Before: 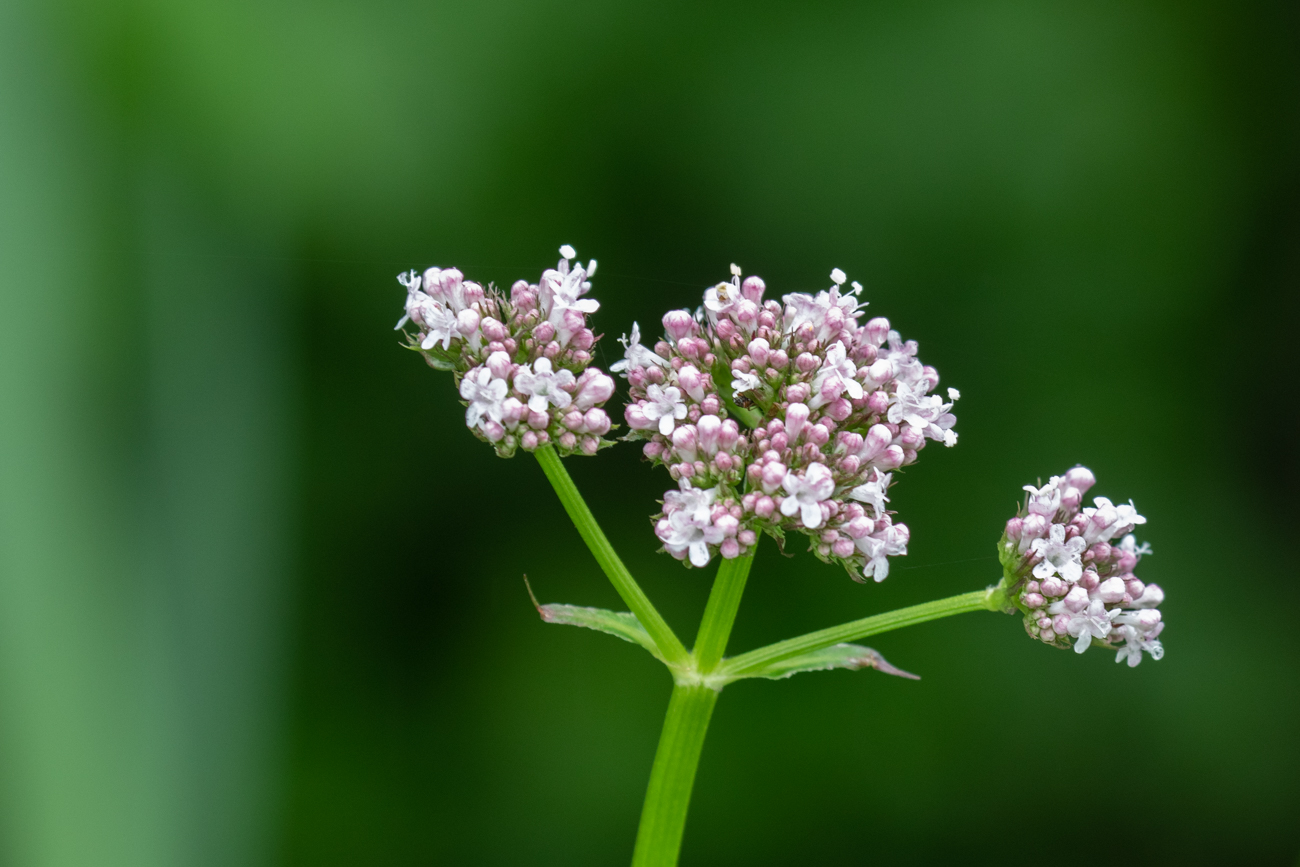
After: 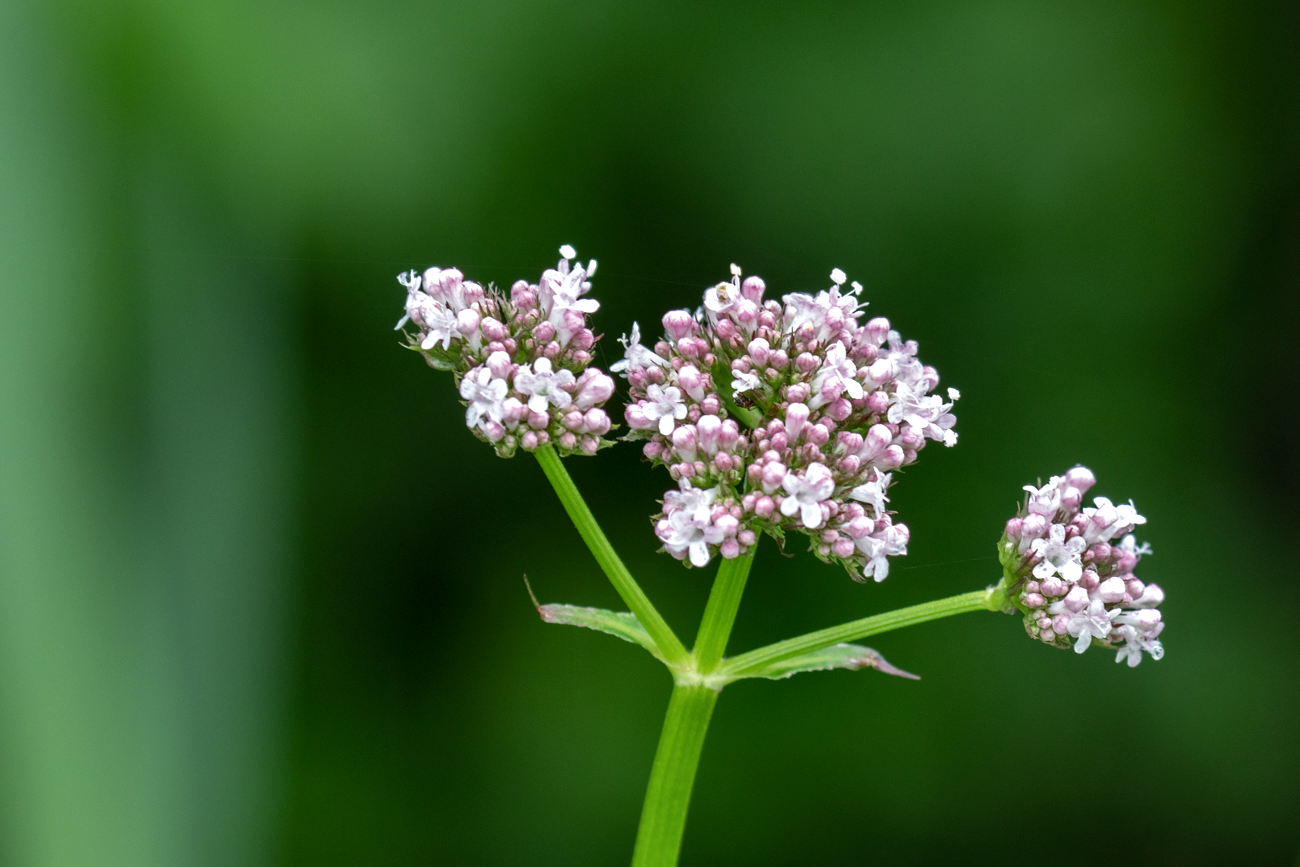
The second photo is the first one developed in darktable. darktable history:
contrast equalizer: y [[0.6 ×6], [0.55 ×6], [0 ×6], [0 ×6], [0 ×6]], mix 0.317
